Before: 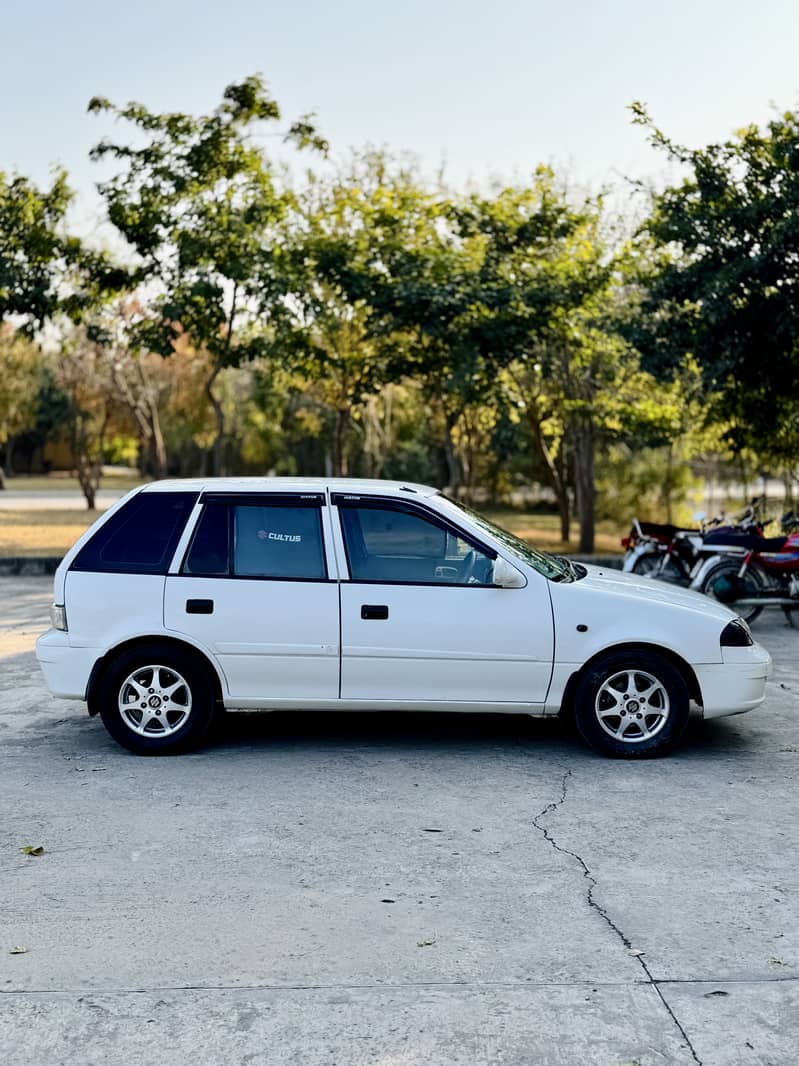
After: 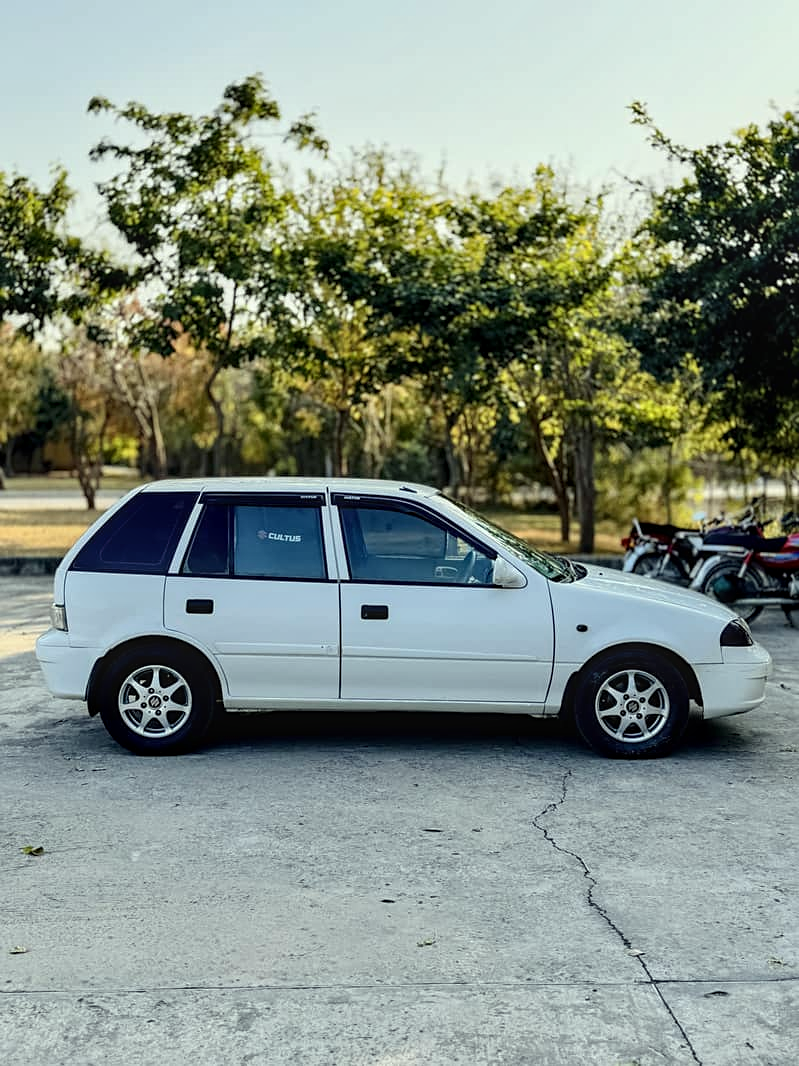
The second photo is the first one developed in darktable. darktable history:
sharpen: amount 0.2
color correction: highlights a* -4.73, highlights b* 5.06, saturation 0.97
local contrast: on, module defaults
